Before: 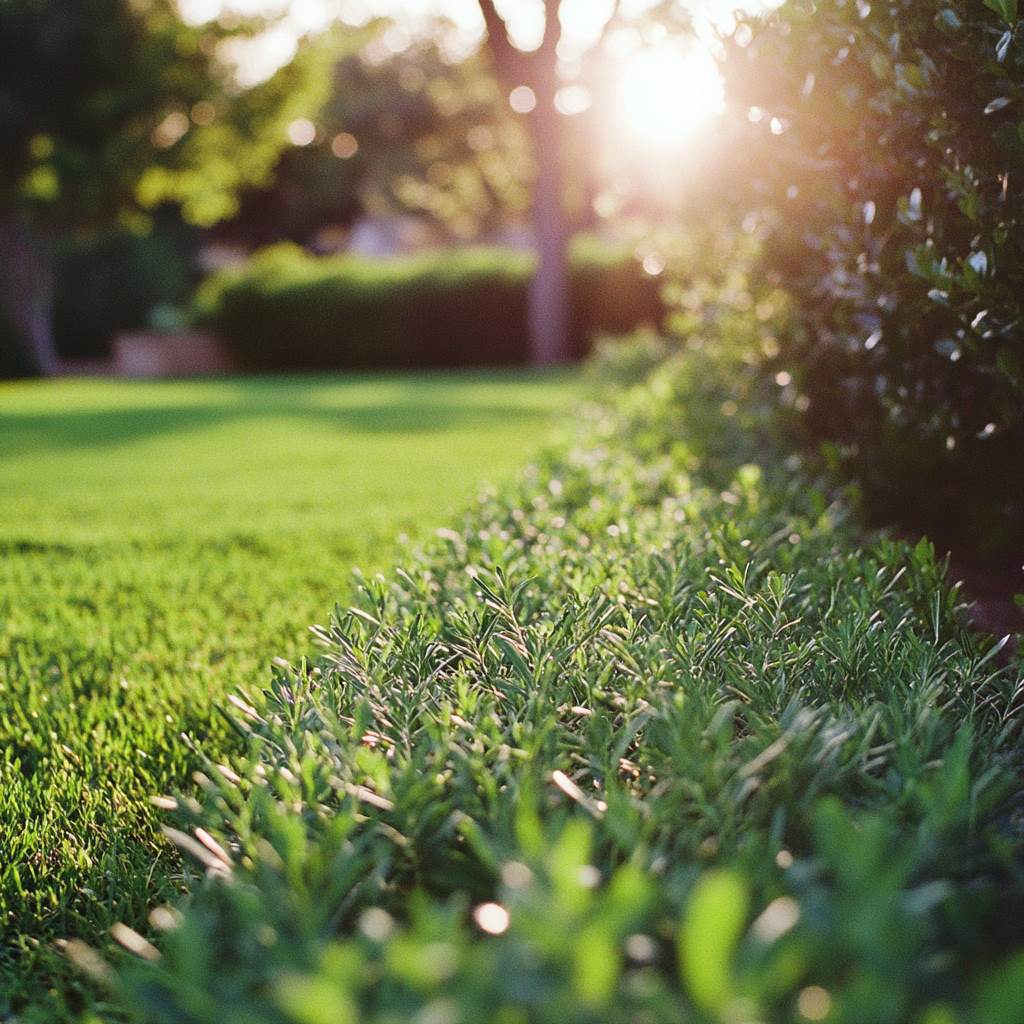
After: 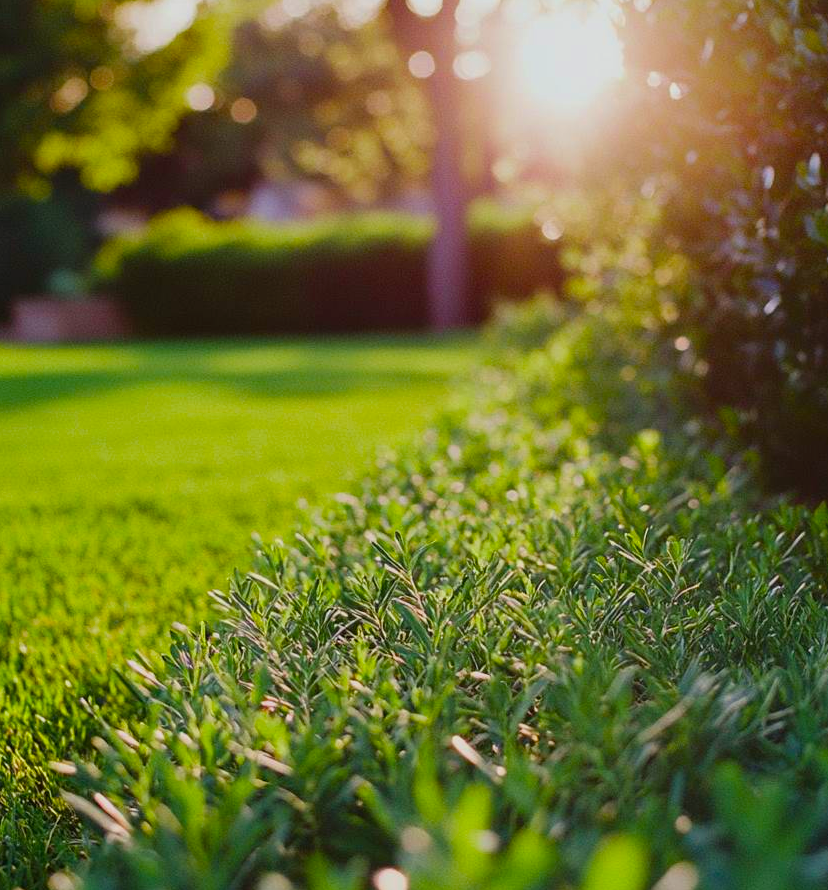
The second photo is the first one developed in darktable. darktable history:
velvia: strength 32%, mid-tones bias 0.2
crop: left 9.929%, top 3.475%, right 9.188%, bottom 9.529%
exposure: exposure -0.462 EV, compensate highlight preservation false
